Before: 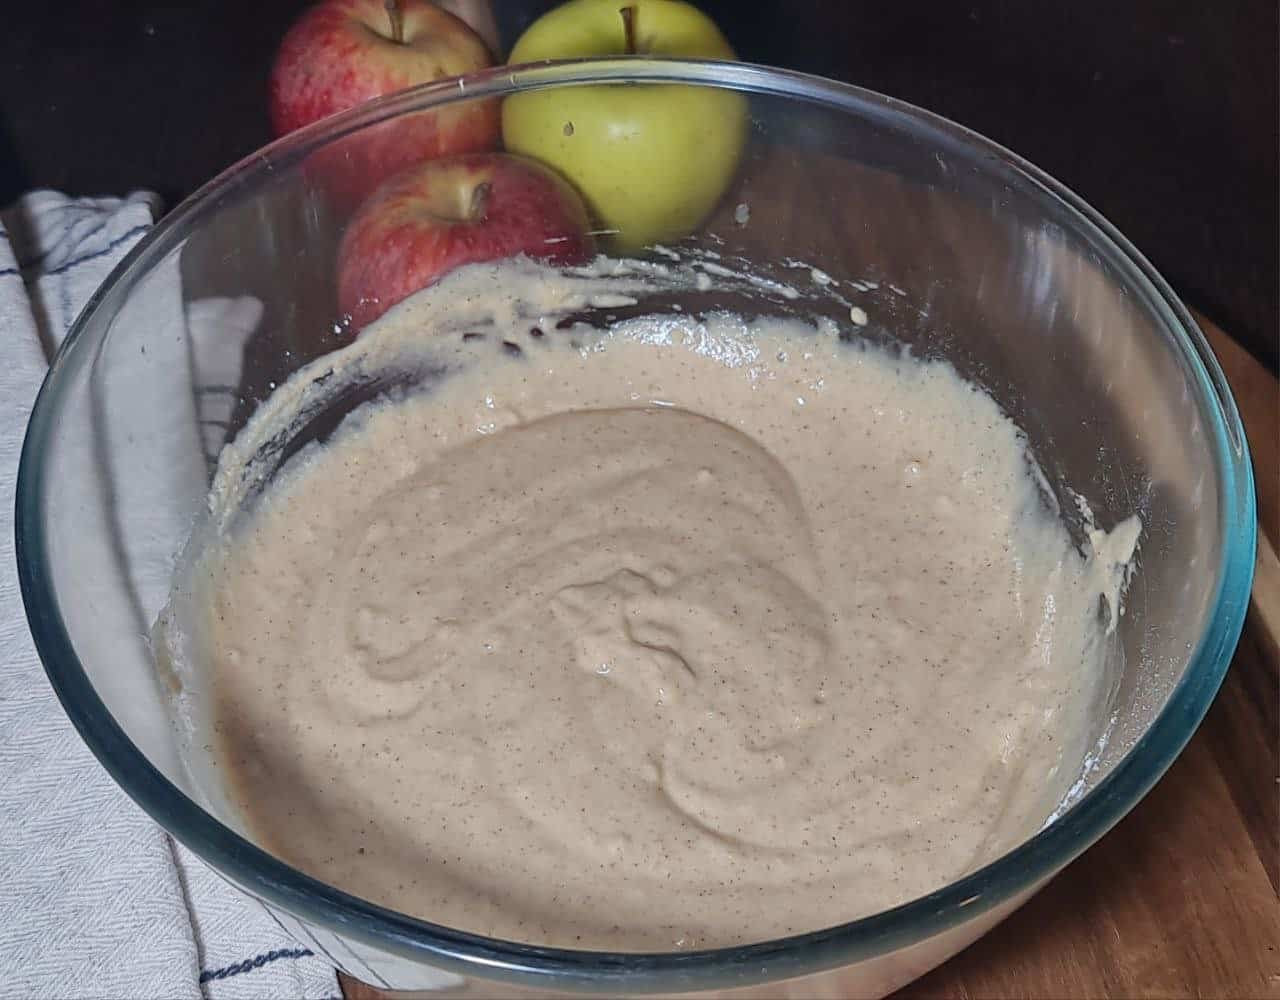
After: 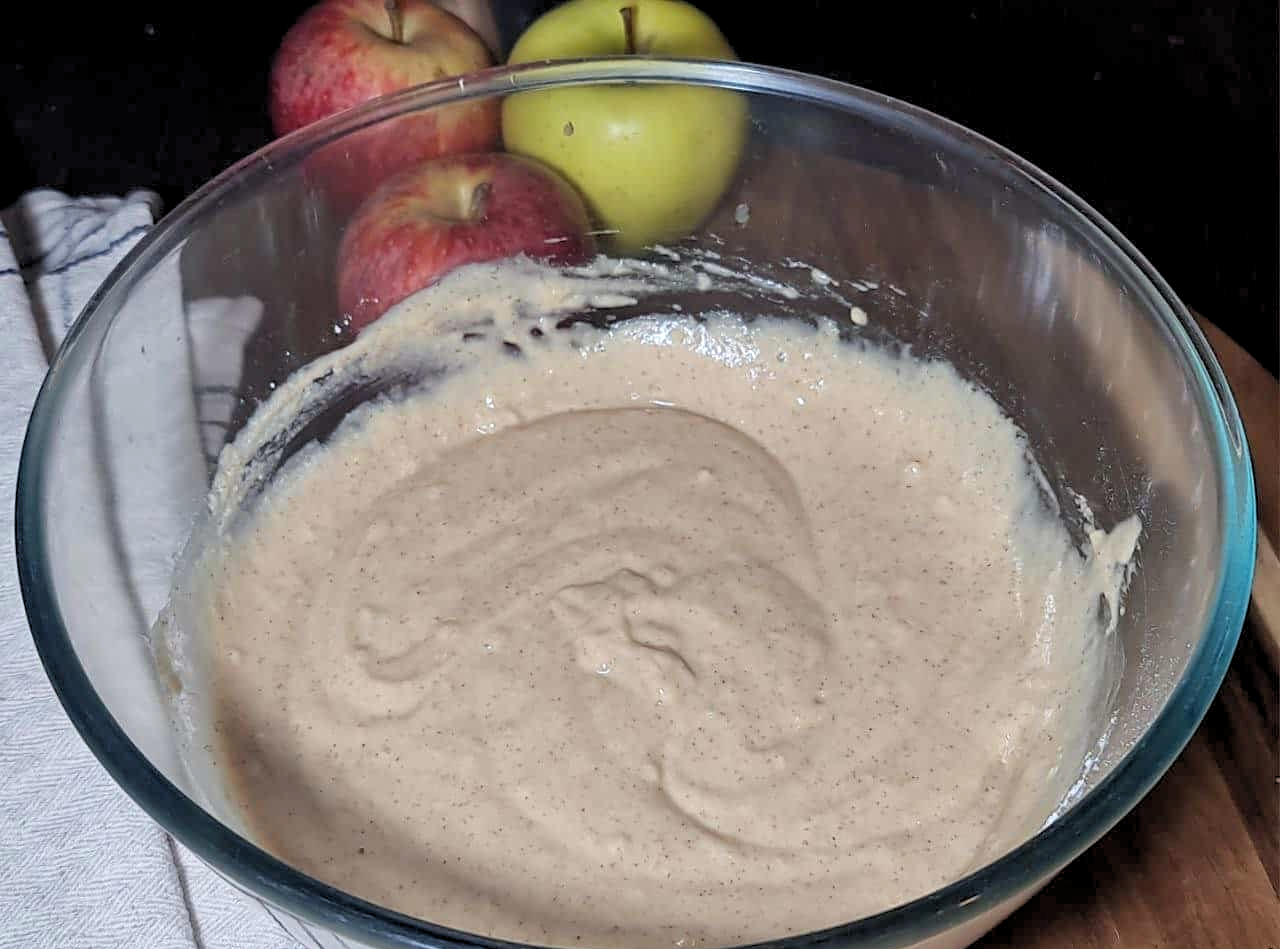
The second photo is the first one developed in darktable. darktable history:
crop and rotate: top 0%, bottom 5.097%
rgb levels: levels [[0.01, 0.419, 0.839], [0, 0.5, 1], [0, 0.5, 1]]
